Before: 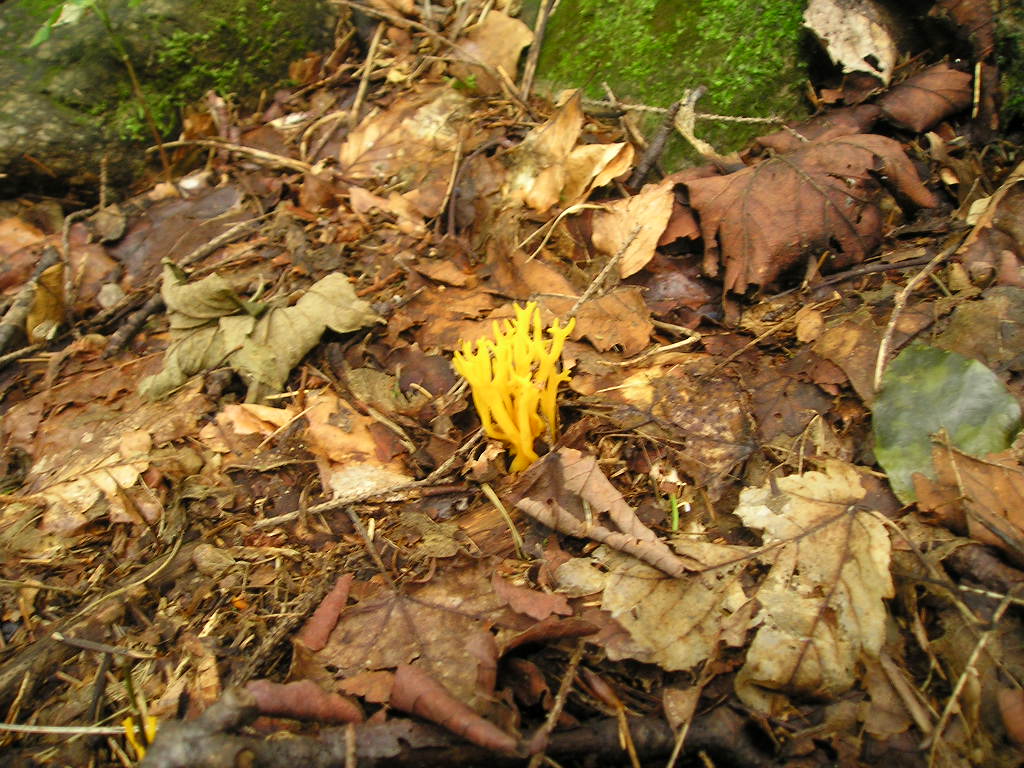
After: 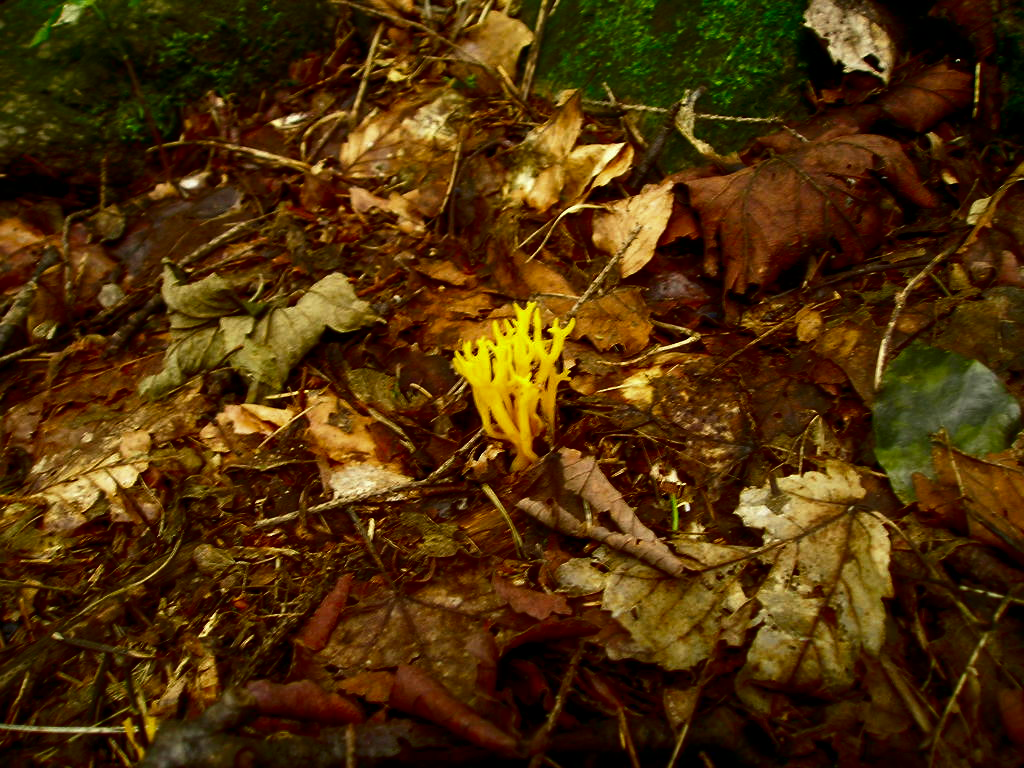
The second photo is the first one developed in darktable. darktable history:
contrast brightness saturation: contrast 0.091, brightness -0.576, saturation 0.171
